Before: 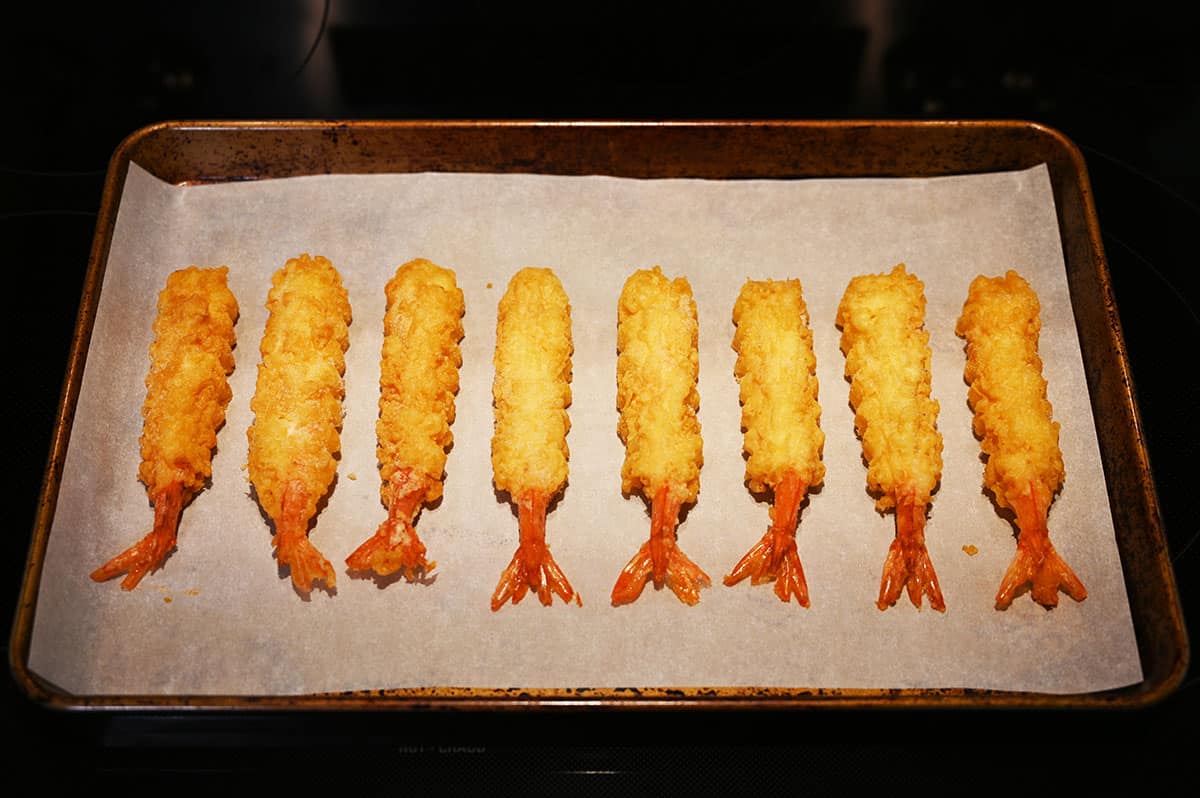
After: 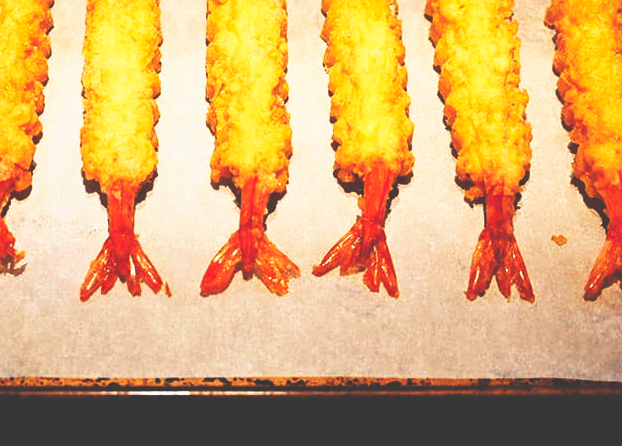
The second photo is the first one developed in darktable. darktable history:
crop: left 34.324%, top 38.909%, right 13.792%, bottom 5.137%
base curve: curves: ch0 [(0, 0.036) (0.007, 0.037) (0.604, 0.887) (1, 1)], preserve colors none
